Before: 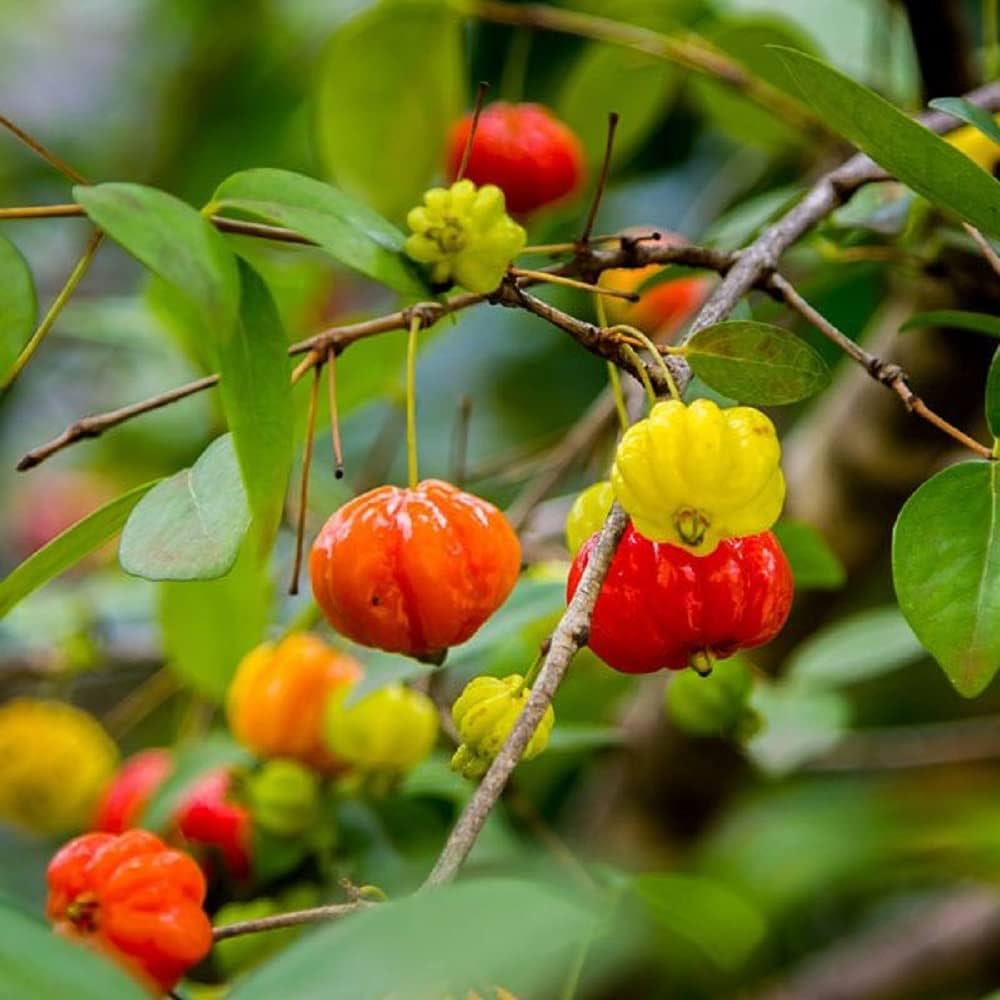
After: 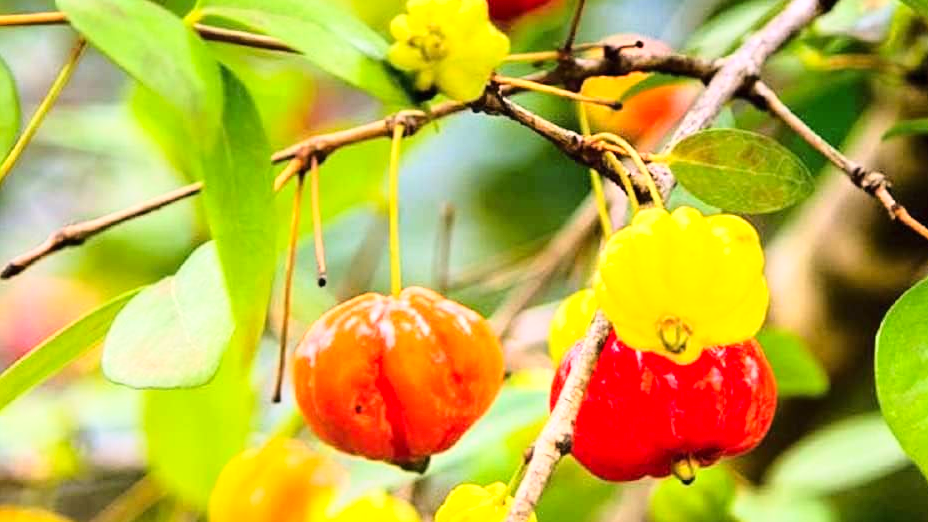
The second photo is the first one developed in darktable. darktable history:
crop: left 1.744%, top 19.225%, right 5.069%, bottom 28.357%
base curve: curves: ch0 [(0, 0) (0.028, 0.03) (0.121, 0.232) (0.46, 0.748) (0.859, 0.968) (1, 1)]
exposure: black level correction 0, exposure 0.7 EV, compensate exposure bias true, compensate highlight preservation false
color correction: highlights a* 7.34, highlights b* 4.37
